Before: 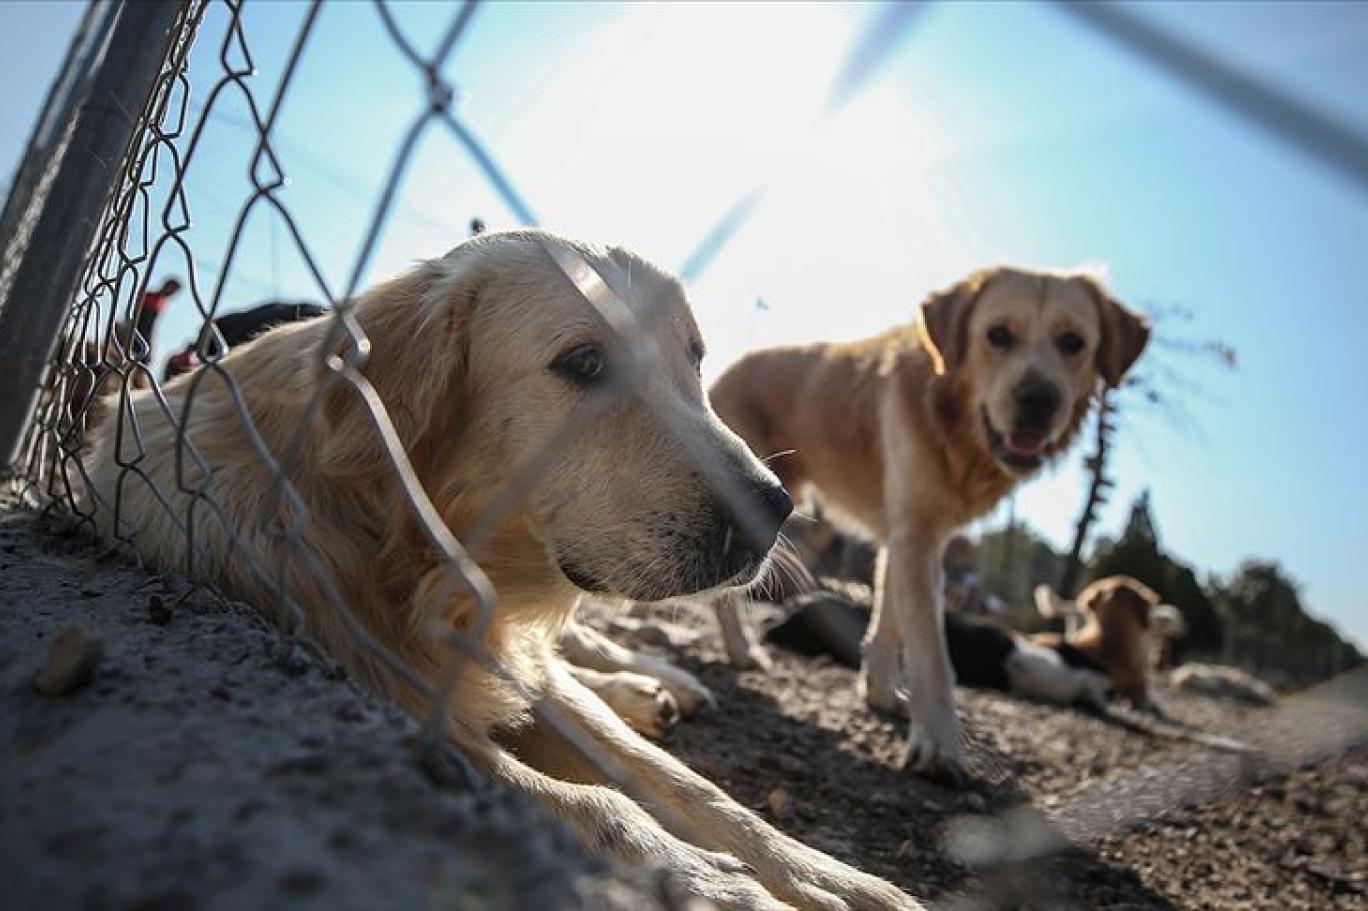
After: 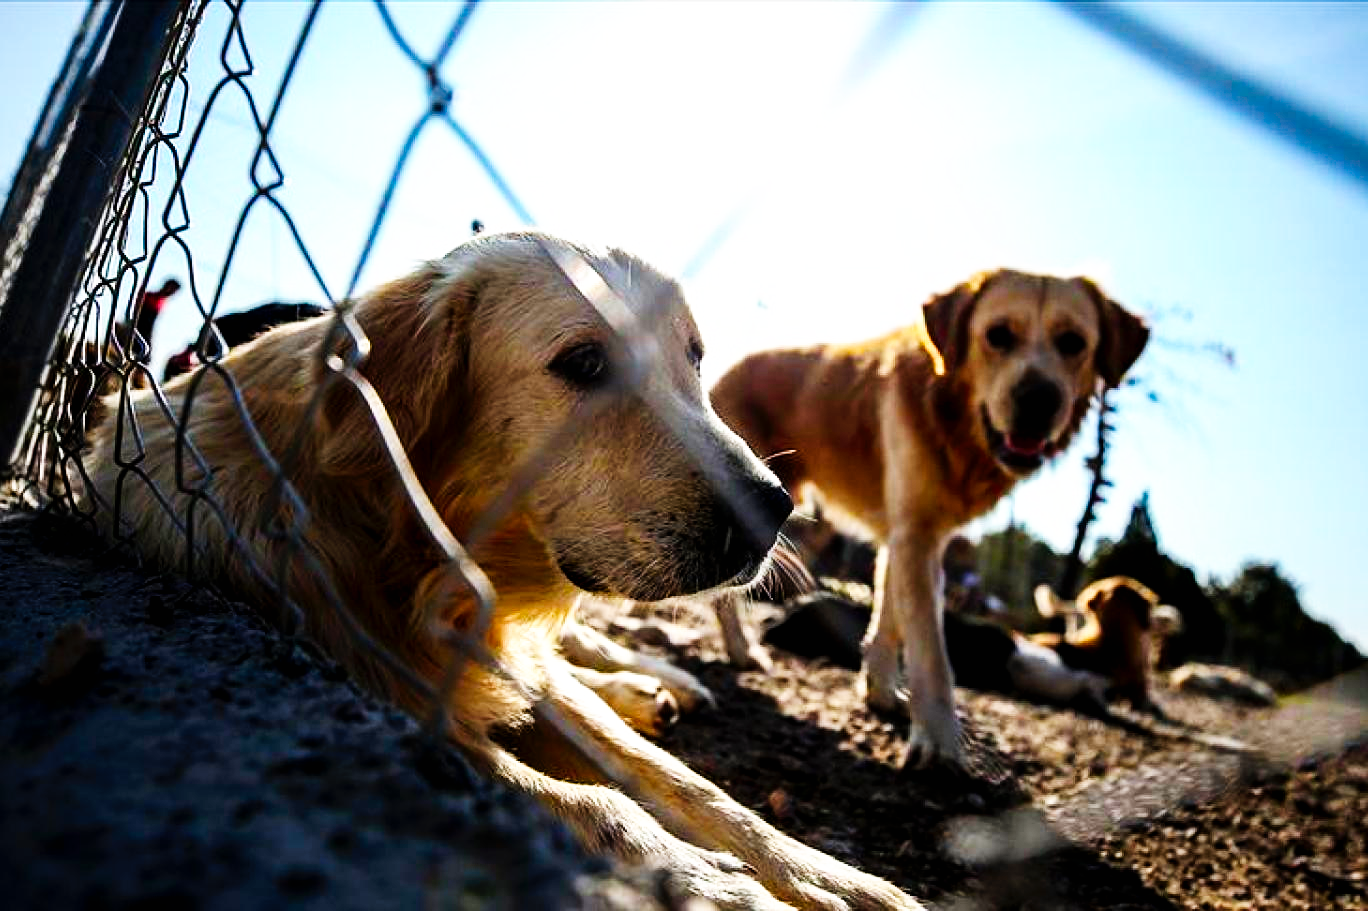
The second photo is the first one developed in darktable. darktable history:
color balance rgb: perceptual saturation grading › global saturation 20%, global vibrance 20%
tone curve: curves: ch0 [(0, 0) (0.003, 0.002) (0.011, 0.002) (0.025, 0.002) (0.044, 0.002) (0.069, 0.002) (0.1, 0.003) (0.136, 0.008) (0.177, 0.03) (0.224, 0.058) (0.277, 0.139) (0.335, 0.233) (0.399, 0.363) (0.468, 0.506) (0.543, 0.649) (0.623, 0.781) (0.709, 0.88) (0.801, 0.956) (0.898, 0.994) (1, 1)], preserve colors none
